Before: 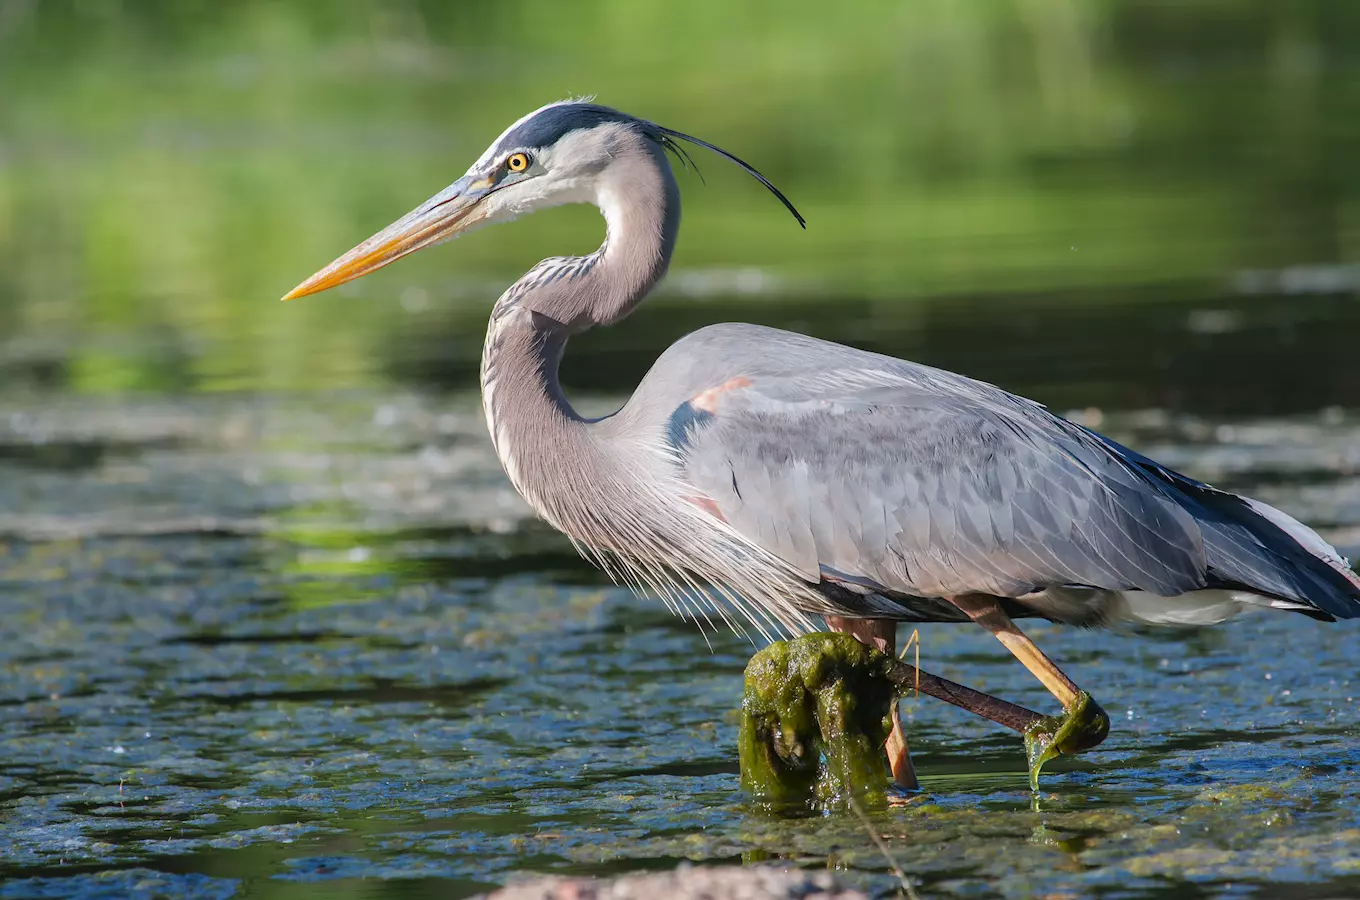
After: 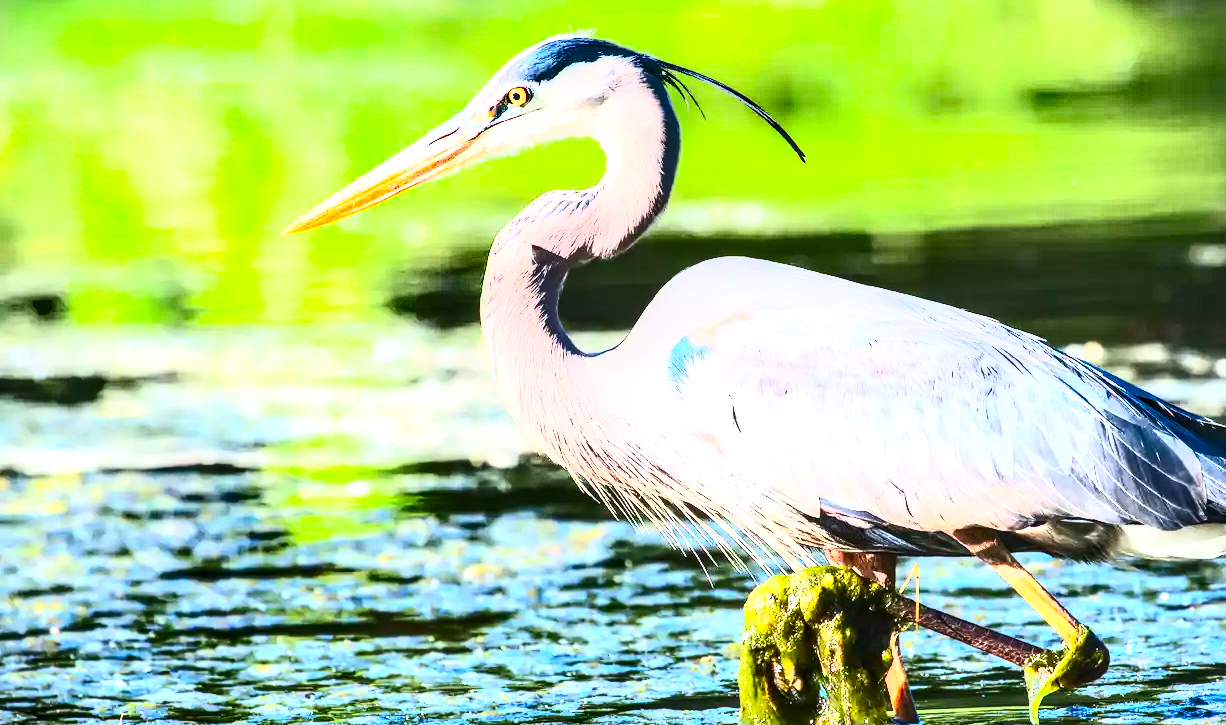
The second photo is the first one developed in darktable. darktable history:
local contrast: detail 150%
shadows and highlights: low approximation 0.01, soften with gaussian
crop: top 7.397%, right 9.781%, bottom 12.039%
tone equalizer: -8 EV -0.436 EV, -7 EV -0.407 EV, -6 EV -0.306 EV, -5 EV -0.217 EV, -3 EV 0.196 EV, -2 EV 0.357 EV, -1 EV 0.391 EV, +0 EV 0.409 EV
exposure: black level correction 0, exposure 0.692 EV, compensate highlight preservation false
vignetting: fall-off start 99.9%, dithering 16-bit output
contrast brightness saturation: contrast 0.818, brightness 0.607, saturation 0.598
